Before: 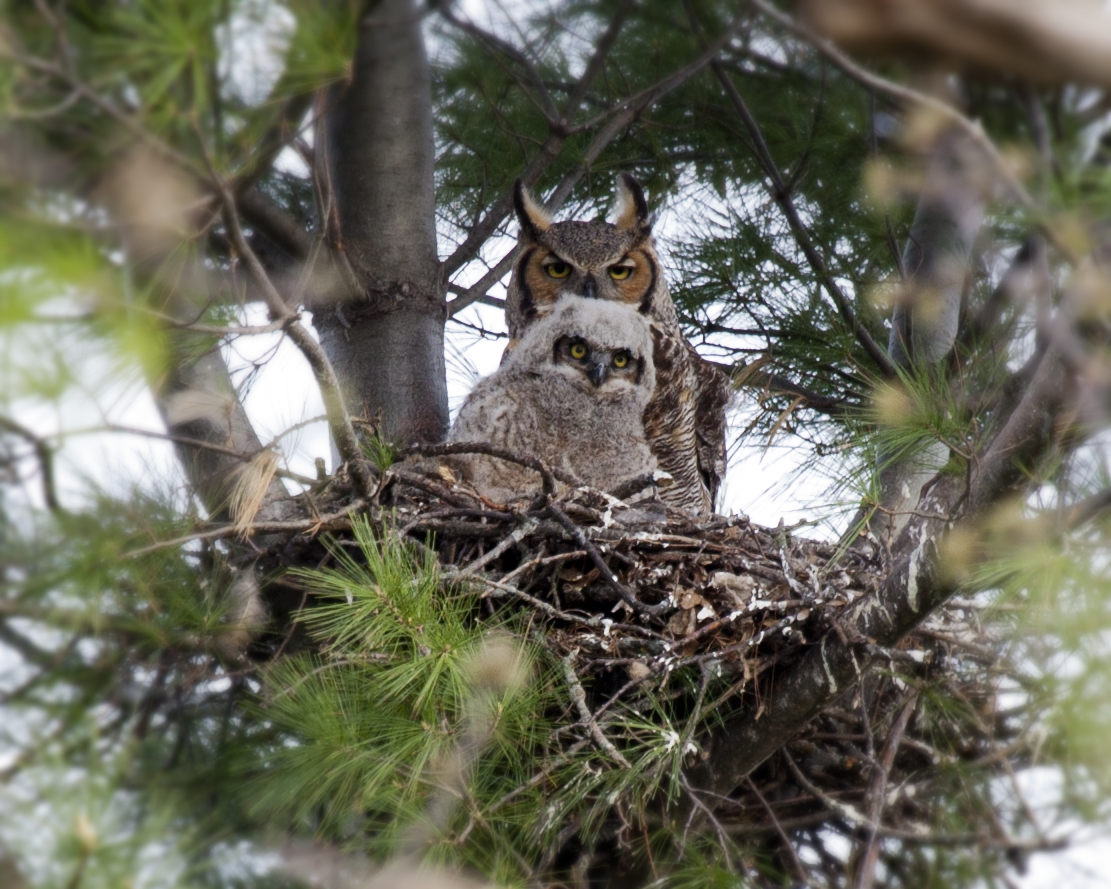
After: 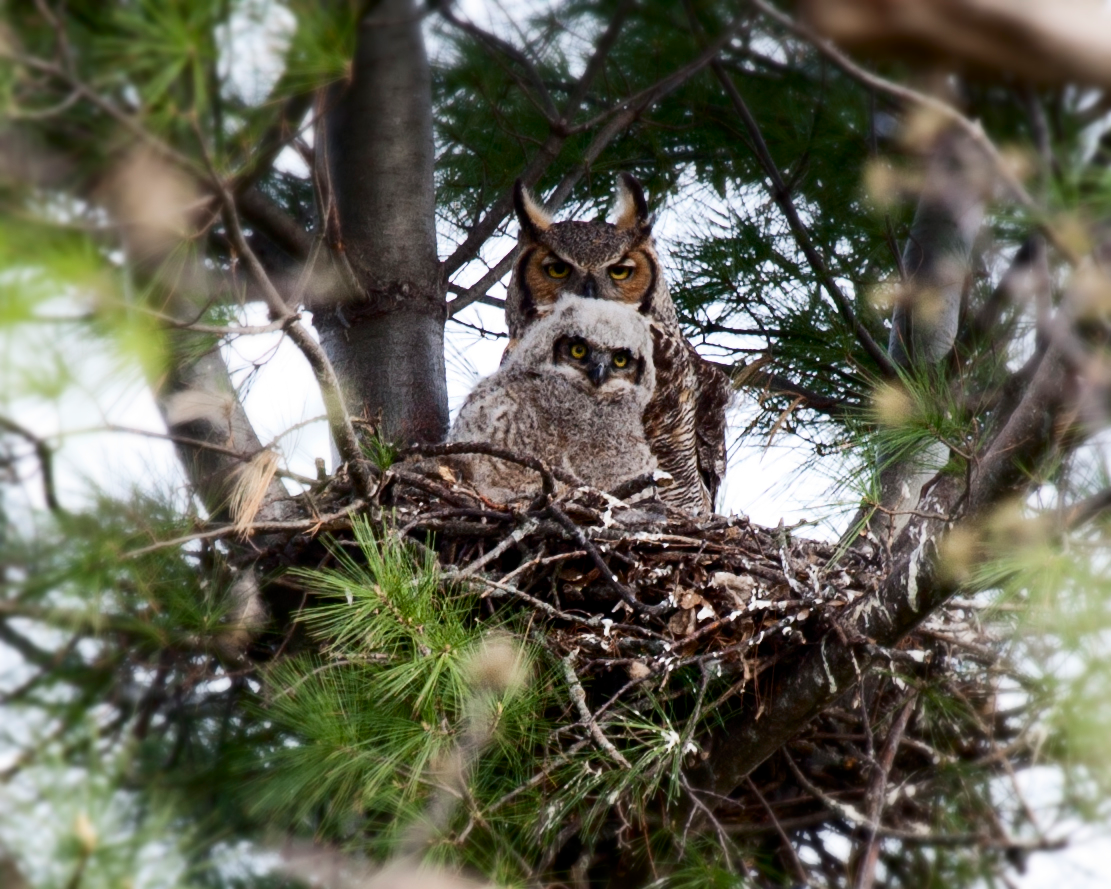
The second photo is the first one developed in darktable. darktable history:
contrast brightness saturation: contrast 0.22
